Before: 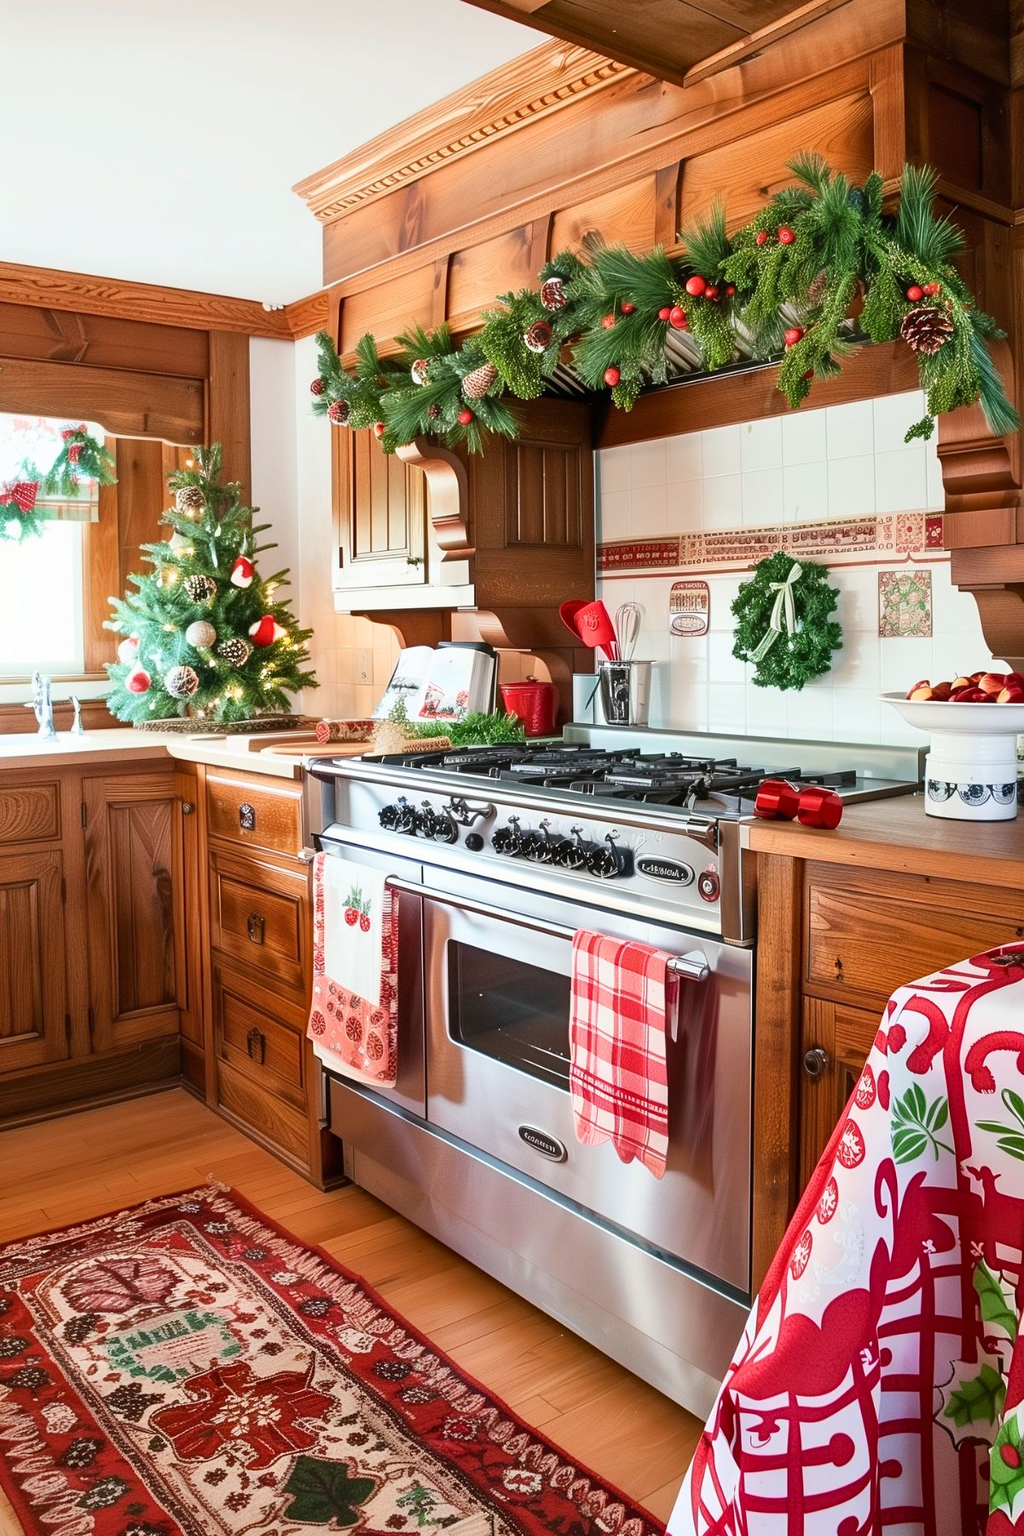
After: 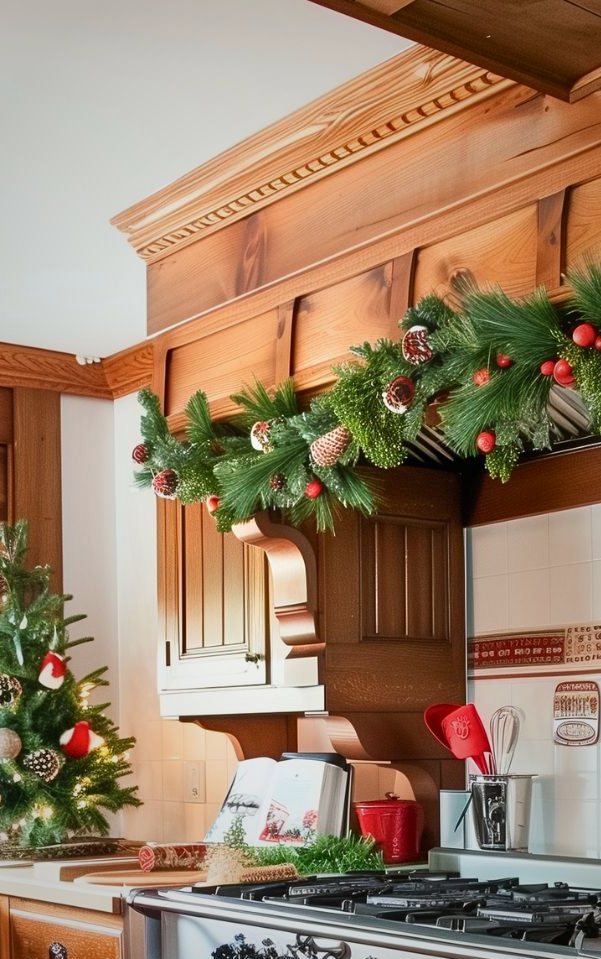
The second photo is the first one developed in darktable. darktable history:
vignetting: fall-off start 16.88%, fall-off radius 99.21%, brightness -0.394, saturation 0.004, width/height ratio 0.712, unbound false
crop: left 19.376%, right 30.55%, bottom 46.714%
